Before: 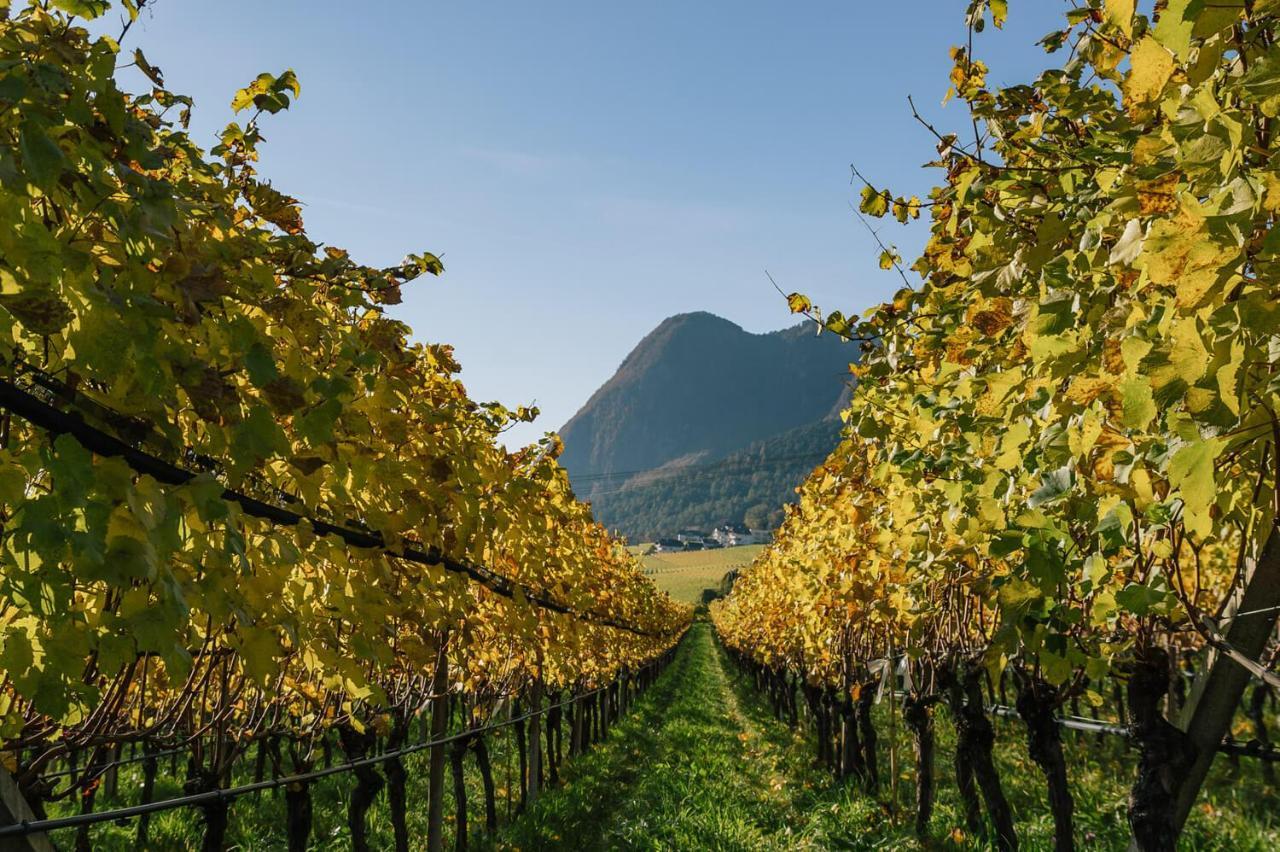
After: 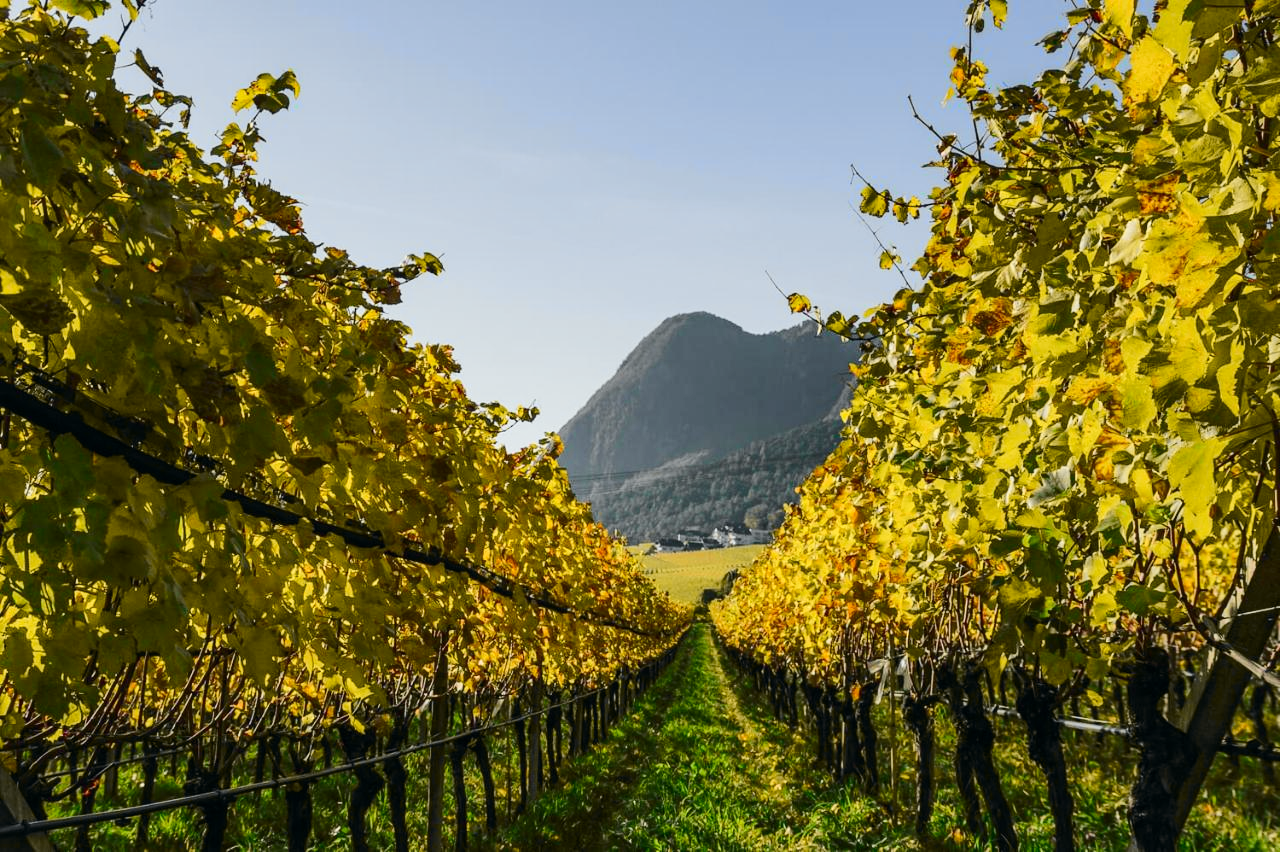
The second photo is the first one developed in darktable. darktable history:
tone curve: curves: ch0 [(0, 0) (0.071, 0.06) (0.253, 0.242) (0.437, 0.498) (0.55, 0.644) (0.657, 0.749) (0.823, 0.876) (1, 0.99)]; ch1 [(0, 0) (0.346, 0.307) (0.408, 0.369) (0.453, 0.457) (0.476, 0.489) (0.502, 0.493) (0.521, 0.515) (0.537, 0.531) (0.612, 0.641) (0.676, 0.728) (1, 1)]; ch2 [(0, 0) (0.346, 0.34) (0.434, 0.46) (0.485, 0.494) (0.5, 0.494) (0.511, 0.504) (0.537, 0.551) (0.579, 0.599) (0.625, 0.686) (1, 1)], color space Lab, independent channels, preserve colors none
